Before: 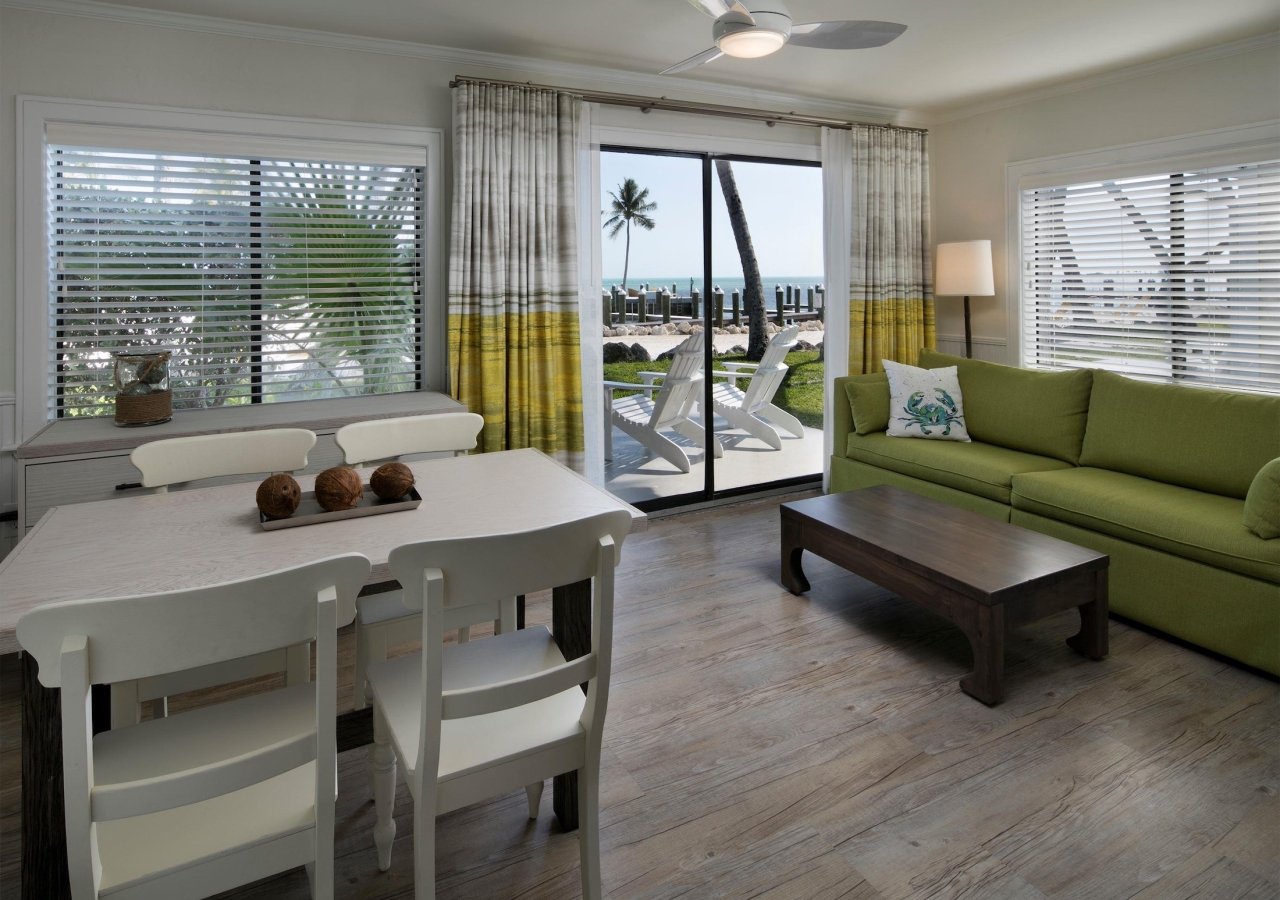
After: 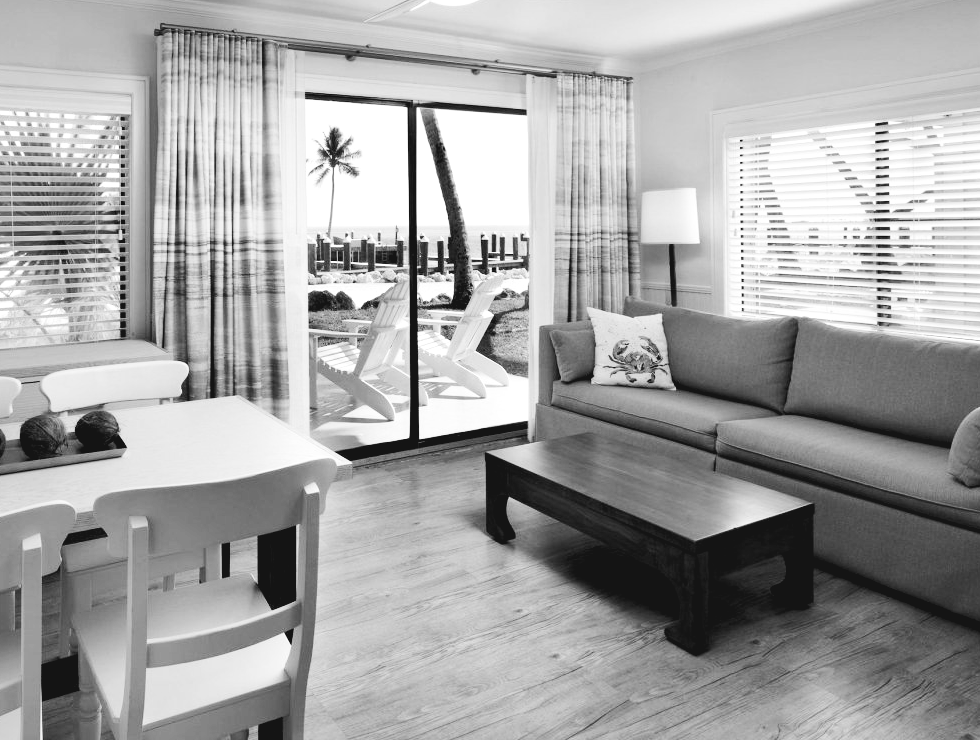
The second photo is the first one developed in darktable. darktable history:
monochrome: on, module defaults
base curve: curves: ch0 [(0, 0.007) (0.028, 0.063) (0.121, 0.311) (0.46, 0.743) (0.859, 0.957) (1, 1)], preserve colors none
crop: left 23.095%, top 5.827%, bottom 11.854%
color balance rgb: shadows lift › luminance -21.66%, shadows lift › chroma 8.98%, shadows lift › hue 283.37°, power › chroma 1.55%, power › hue 25.59°, highlights gain › luminance 6.08%, highlights gain › chroma 2.55%, highlights gain › hue 90°, global offset › luminance -0.87%, perceptual saturation grading › global saturation 27.49%, perceptual saturation grading › highlights -28.39%, perceptual saturation grading › mid-tones 15.22%, perceptual saturation grading › shadows 33.98%, perceptual brilliance grading › highlights 10%, perceptual brilliance grading › mid-tones 5%
